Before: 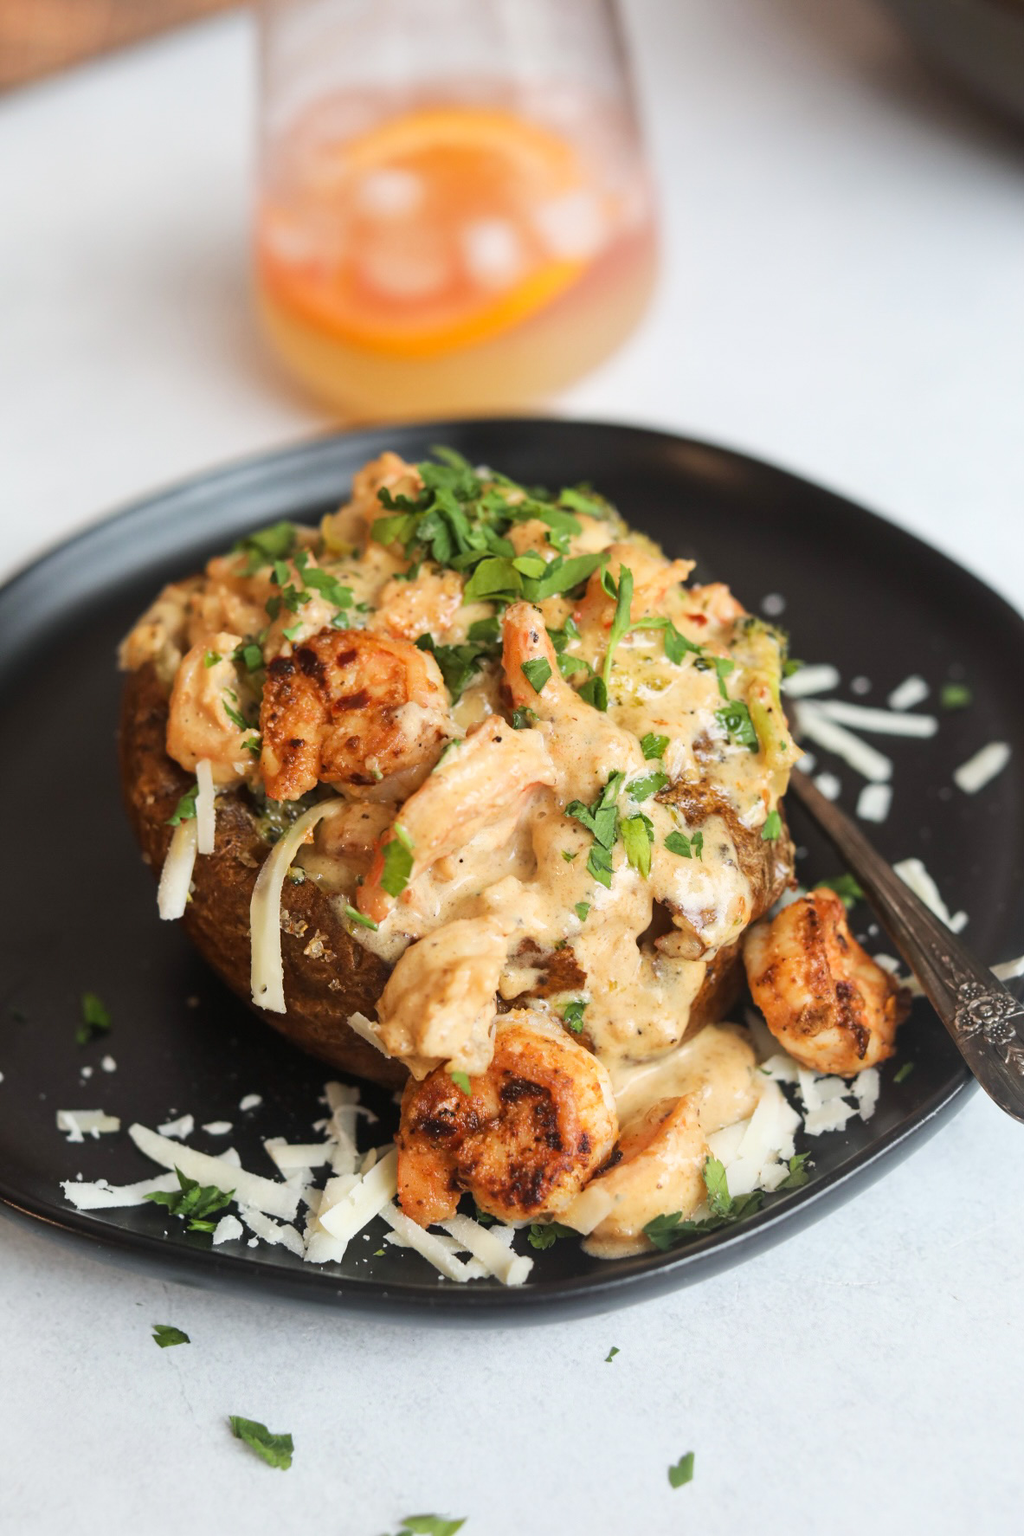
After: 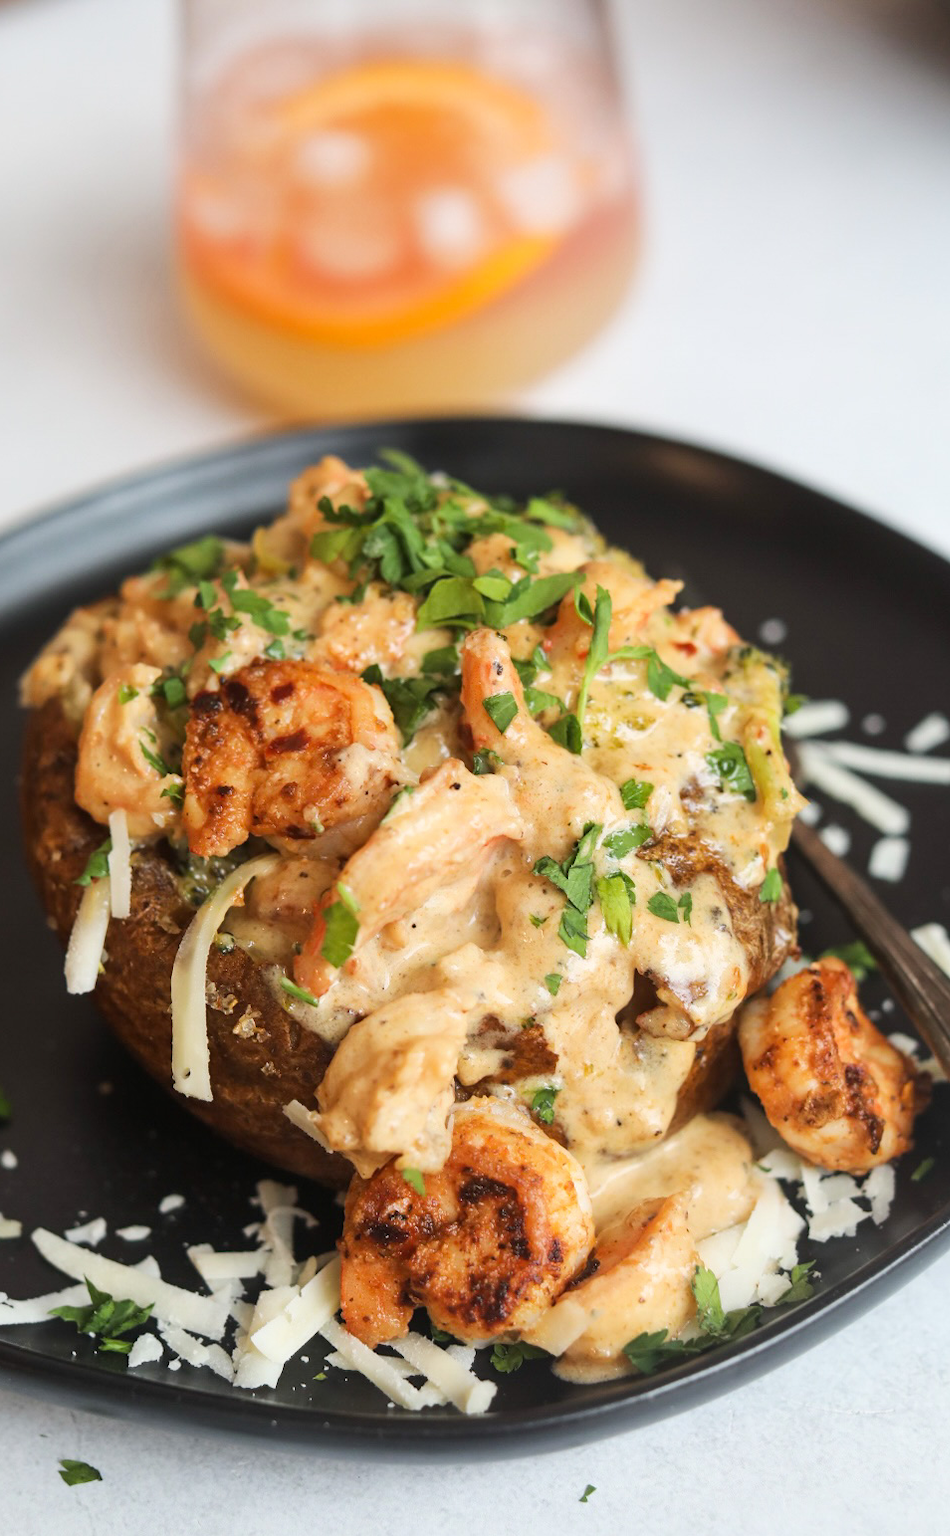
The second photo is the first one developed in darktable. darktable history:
crop: left 9.955%, top 3.631%, right 9.259%, bottom 9.353%
